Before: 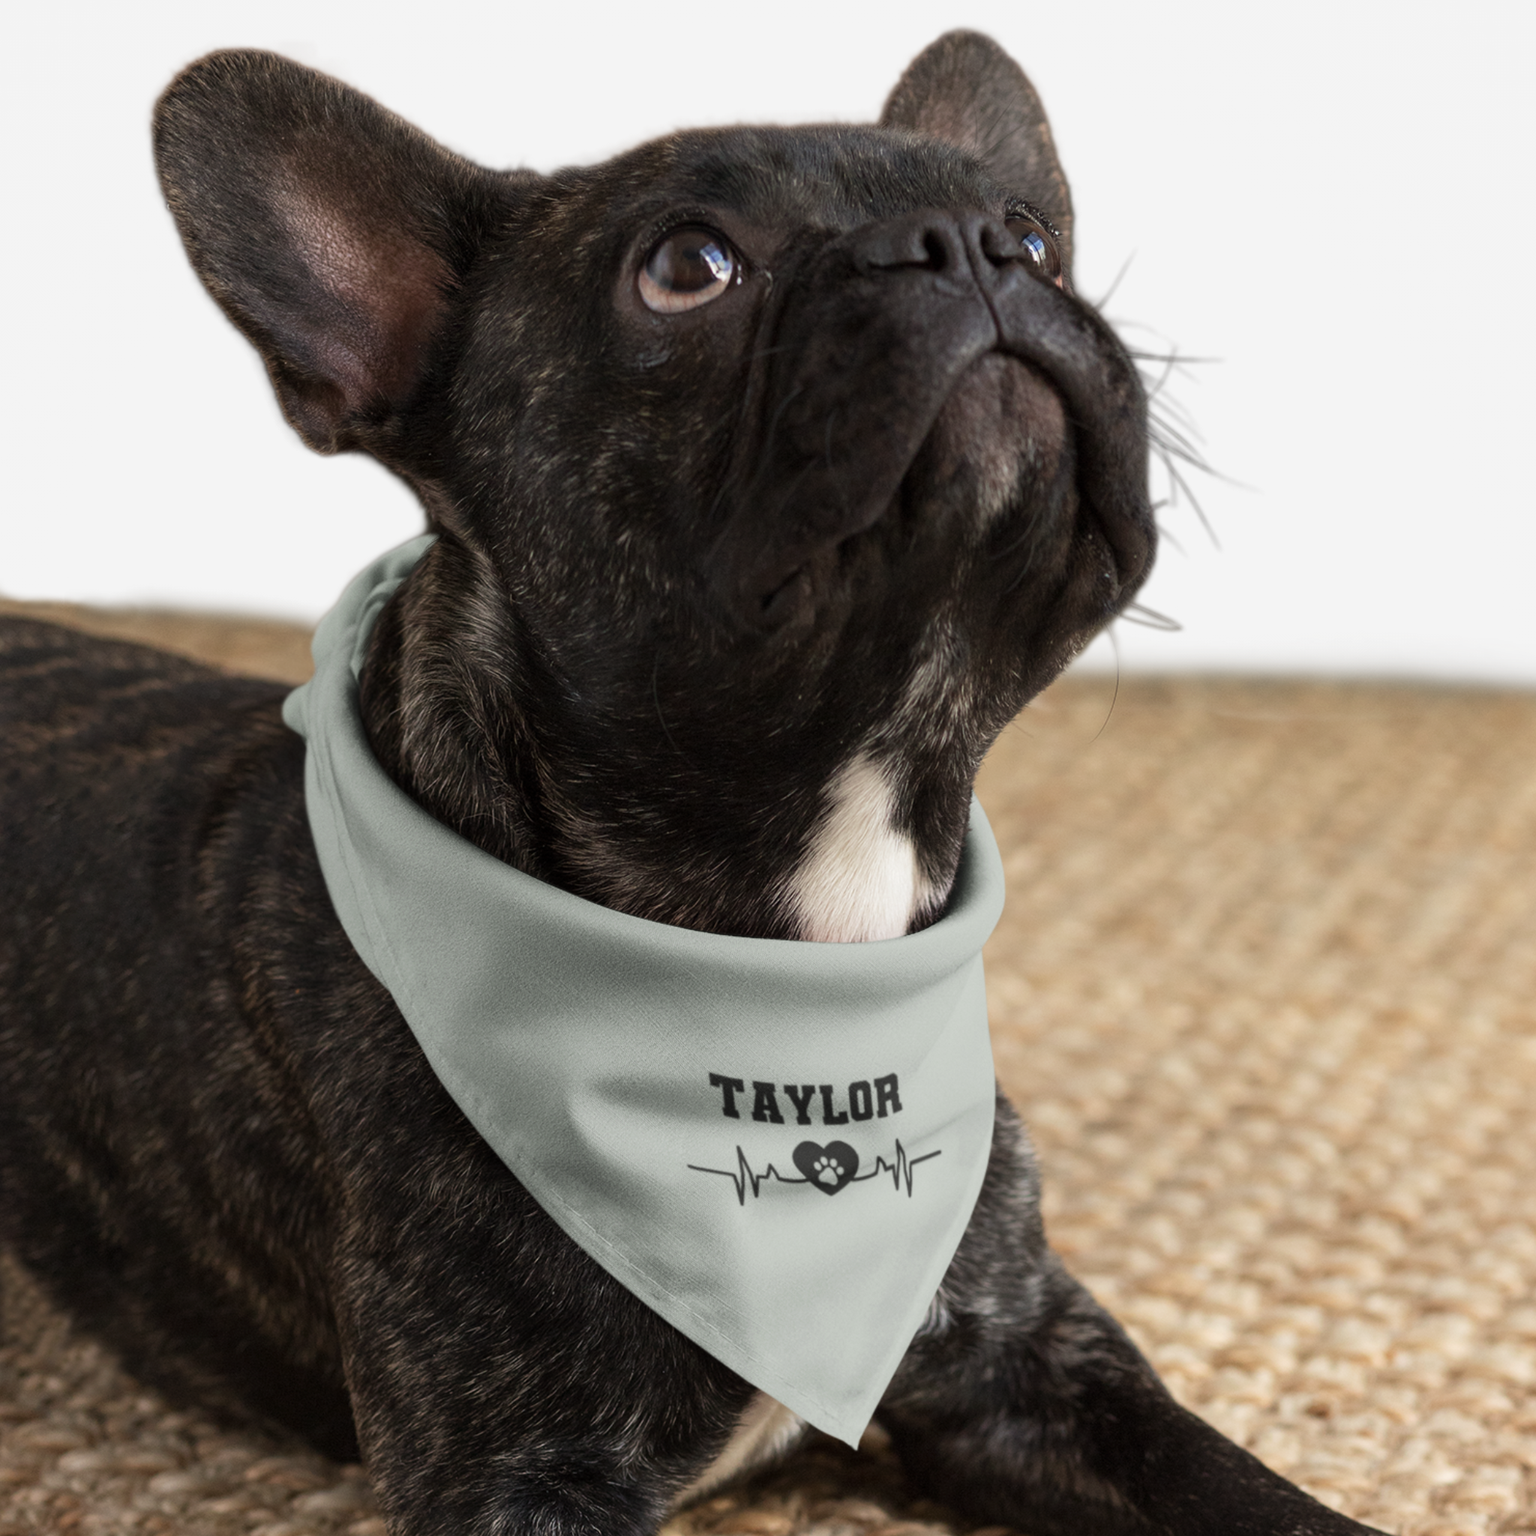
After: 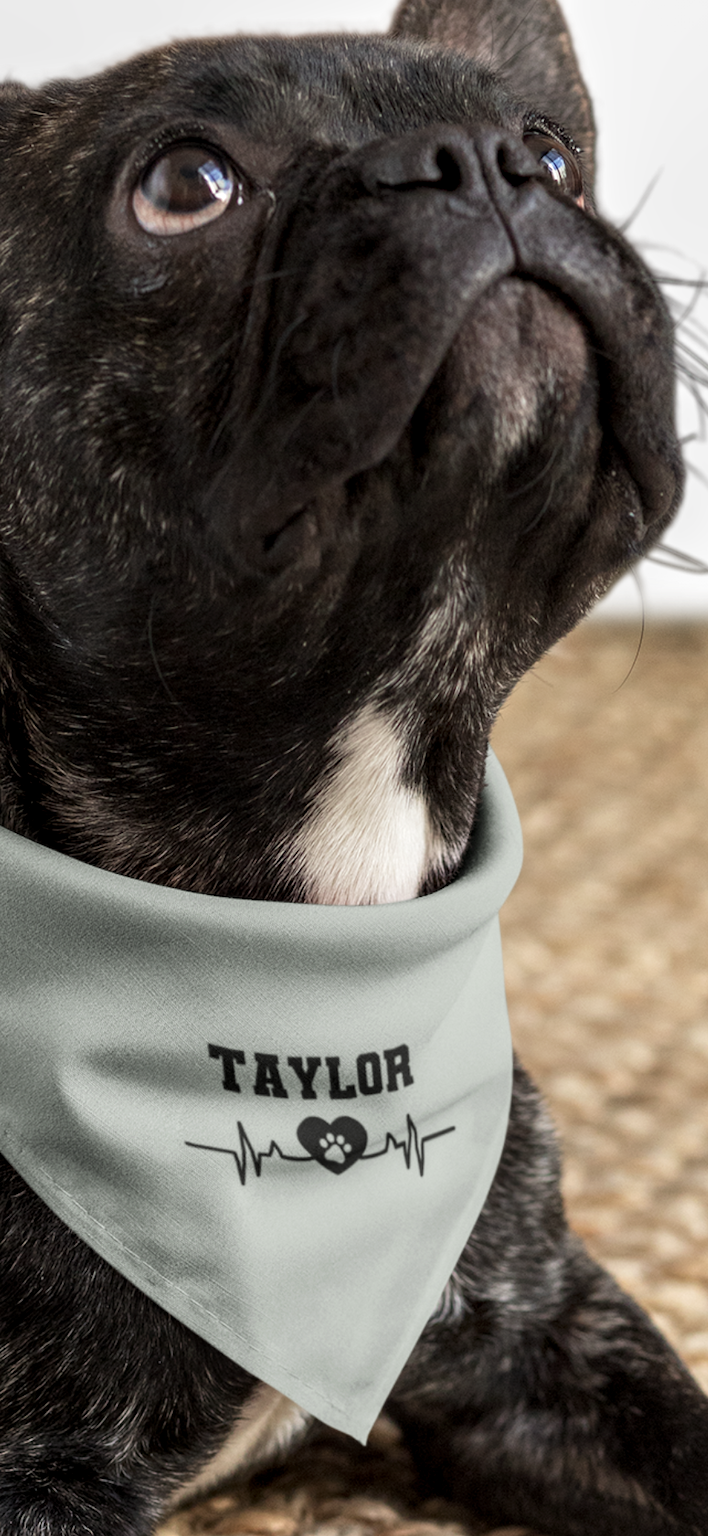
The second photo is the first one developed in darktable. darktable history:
local contrast: detail 144%
crop: left 33.452%, top 6.025%, right 23.155%
